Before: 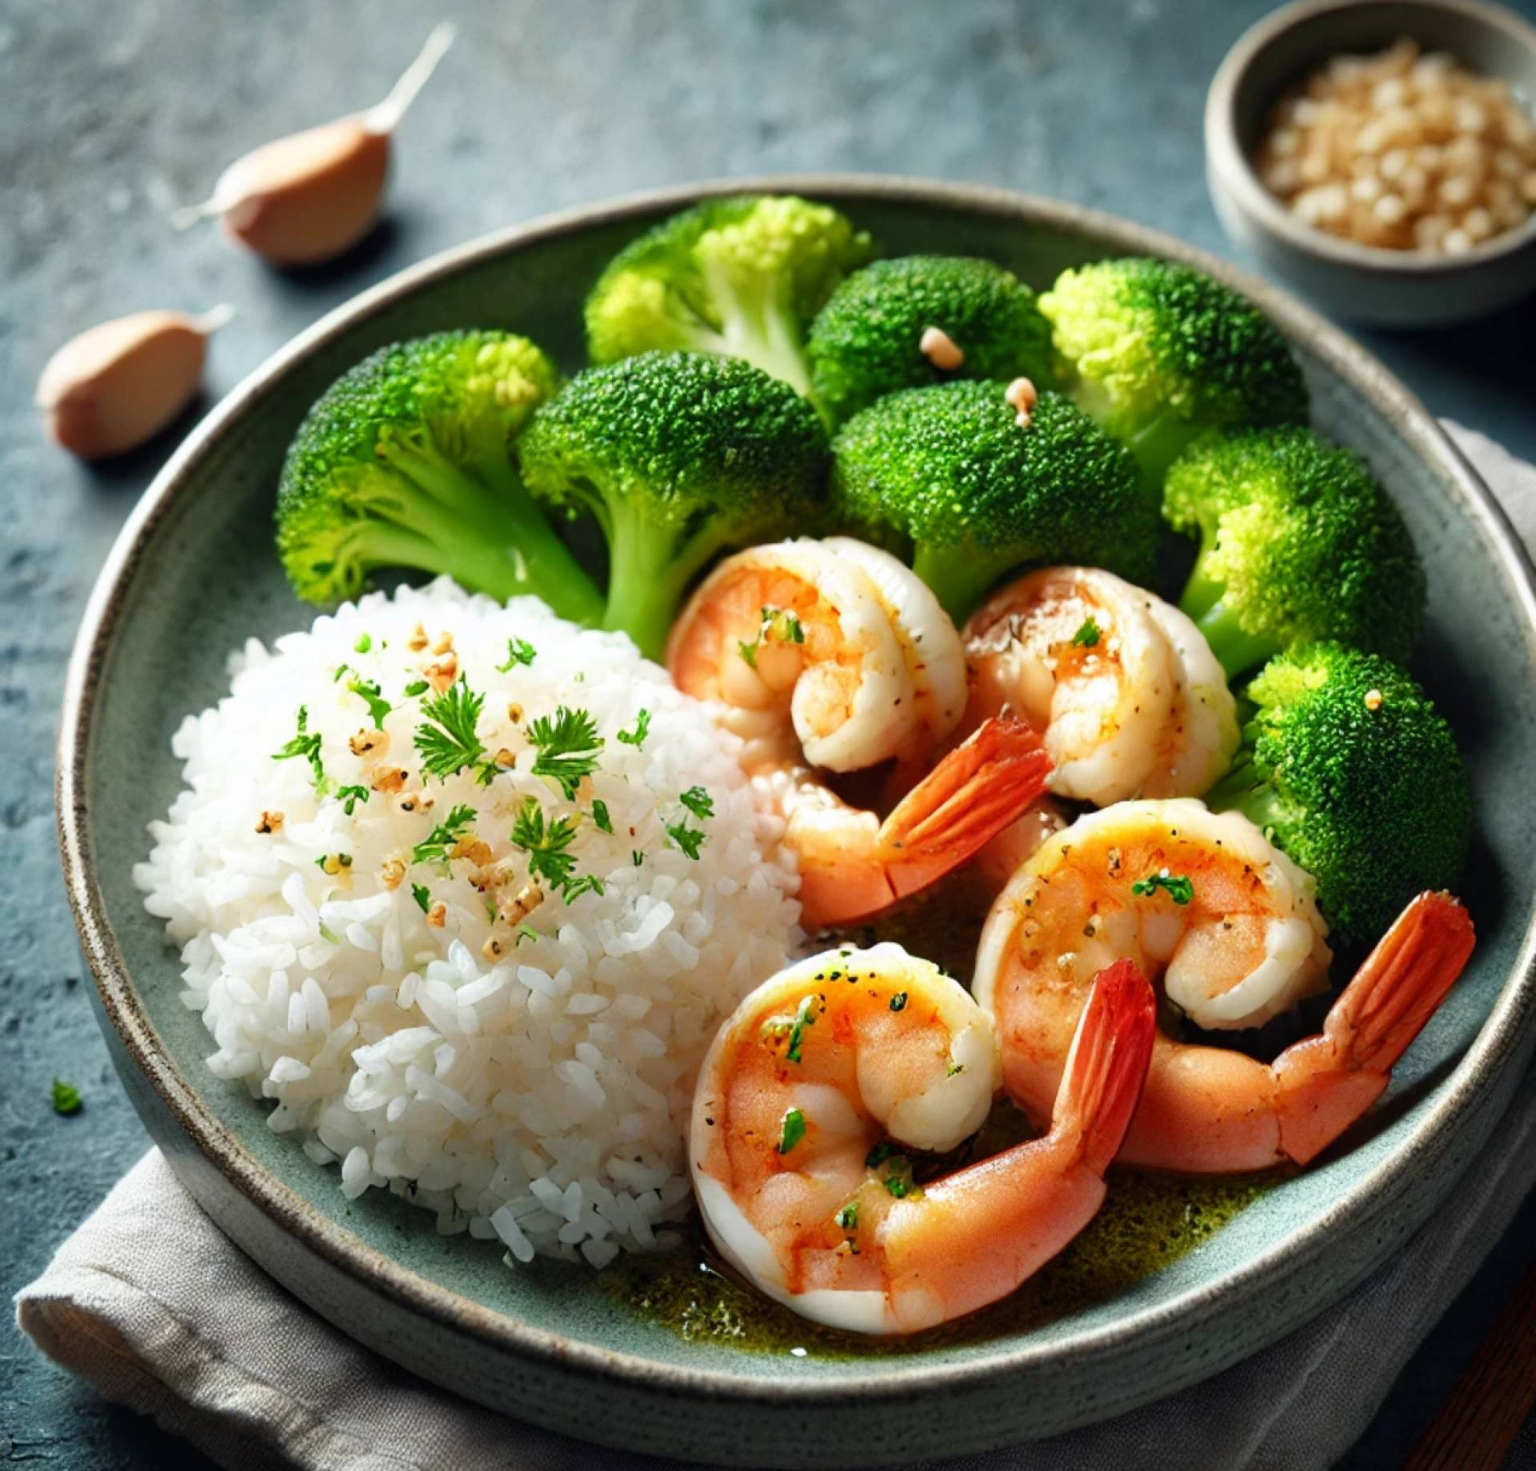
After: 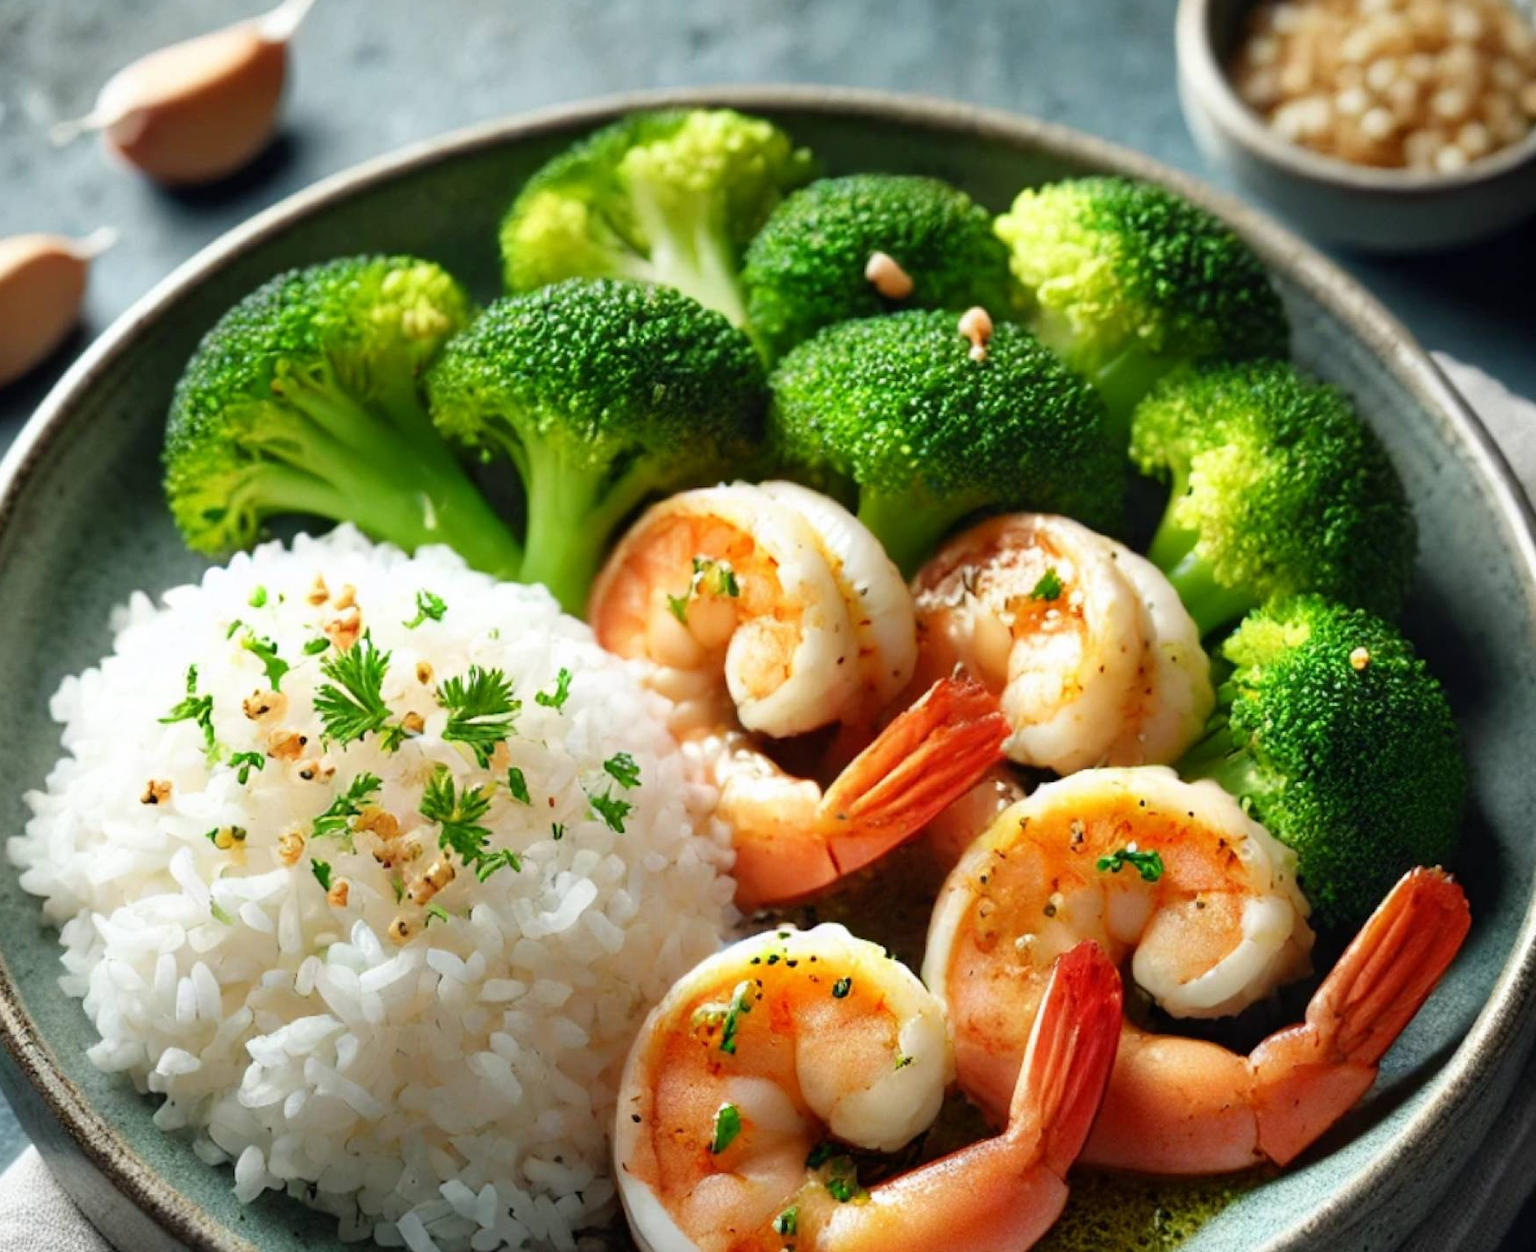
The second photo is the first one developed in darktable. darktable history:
crop: left 8.238%, top 6.572%, bottom 15.318%
